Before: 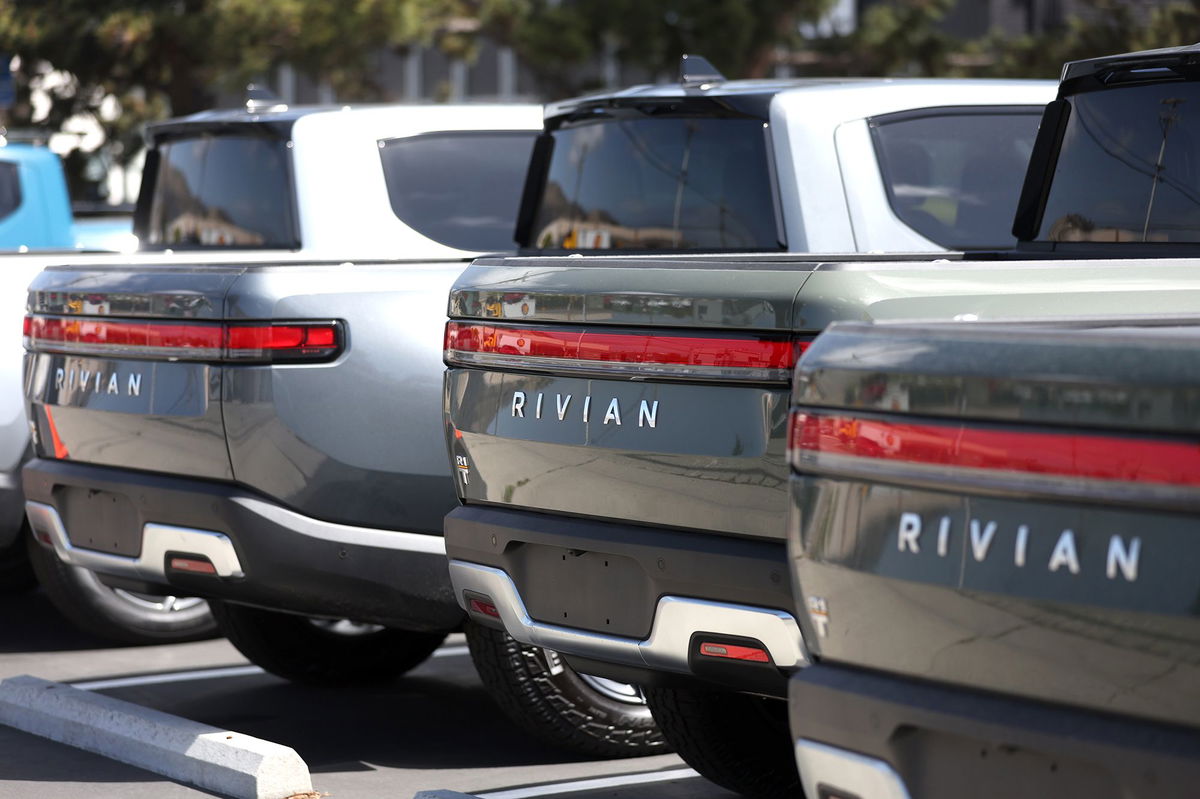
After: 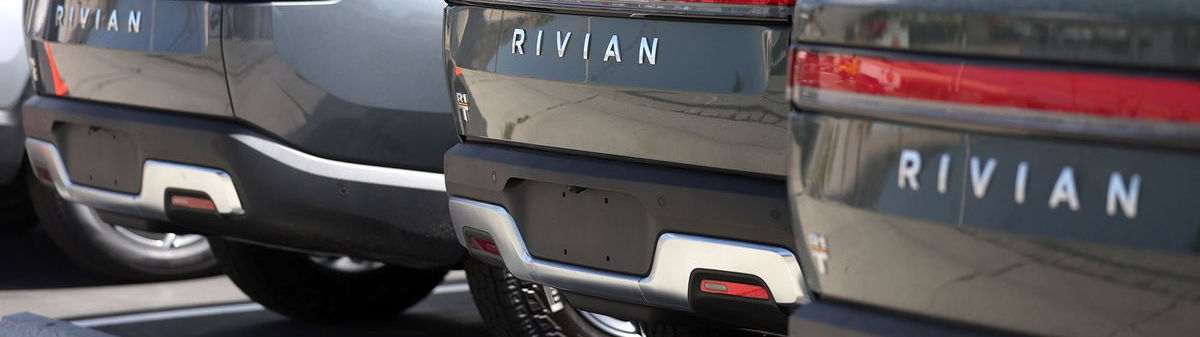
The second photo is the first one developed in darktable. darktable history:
crop: top 45.534%, bottom 12.209%
